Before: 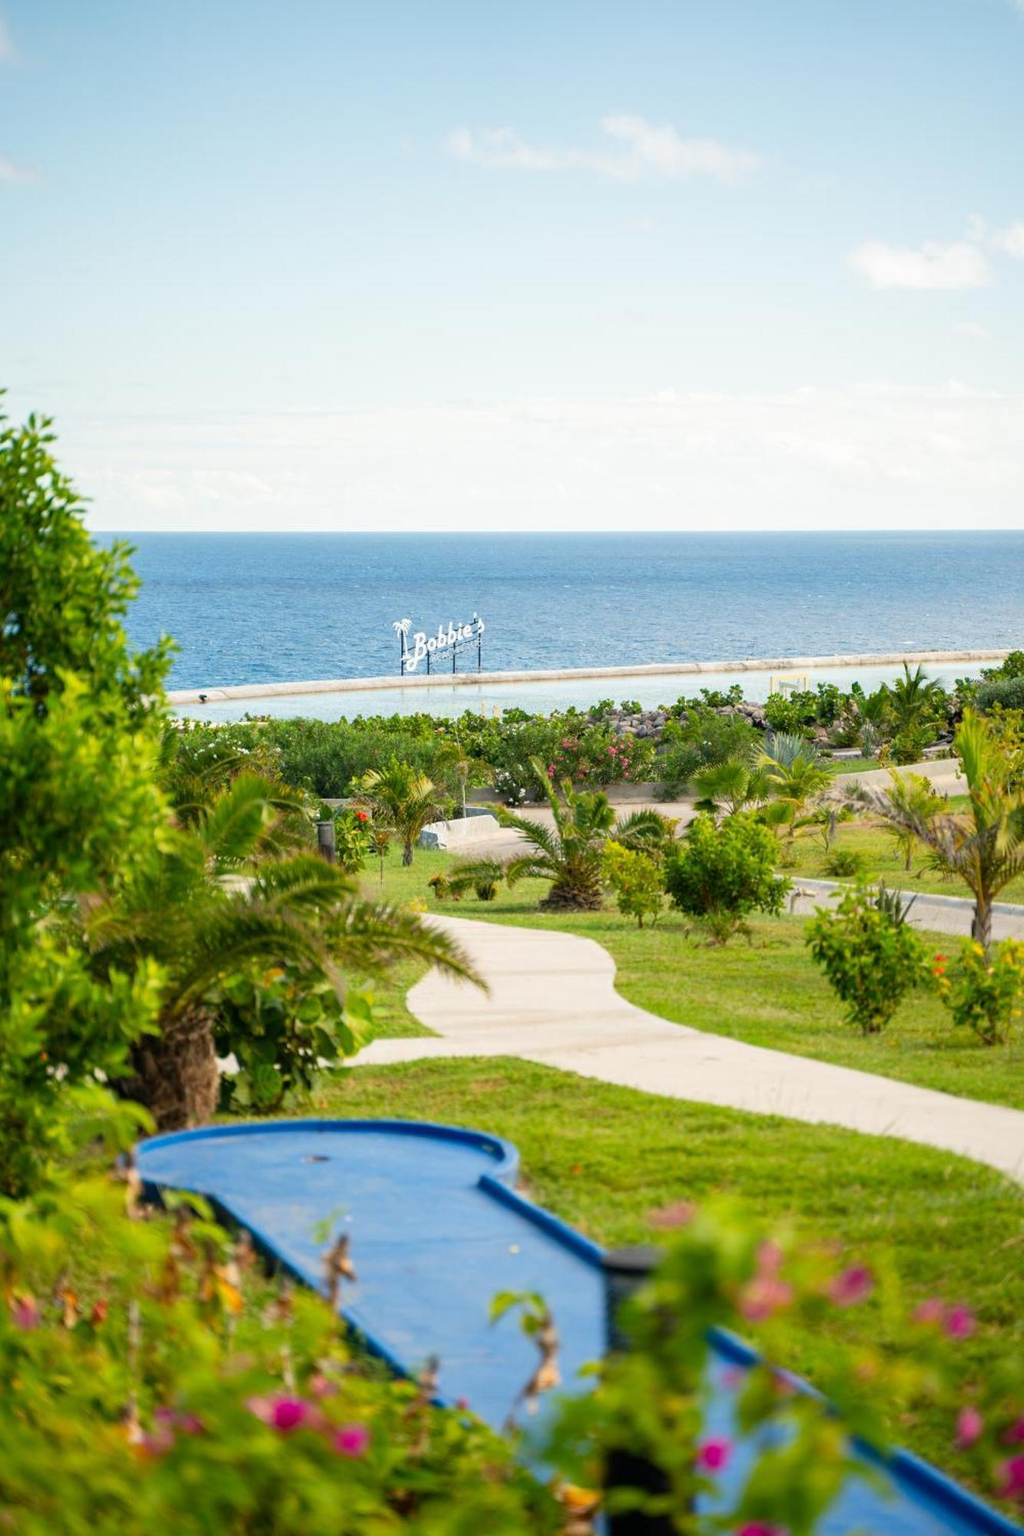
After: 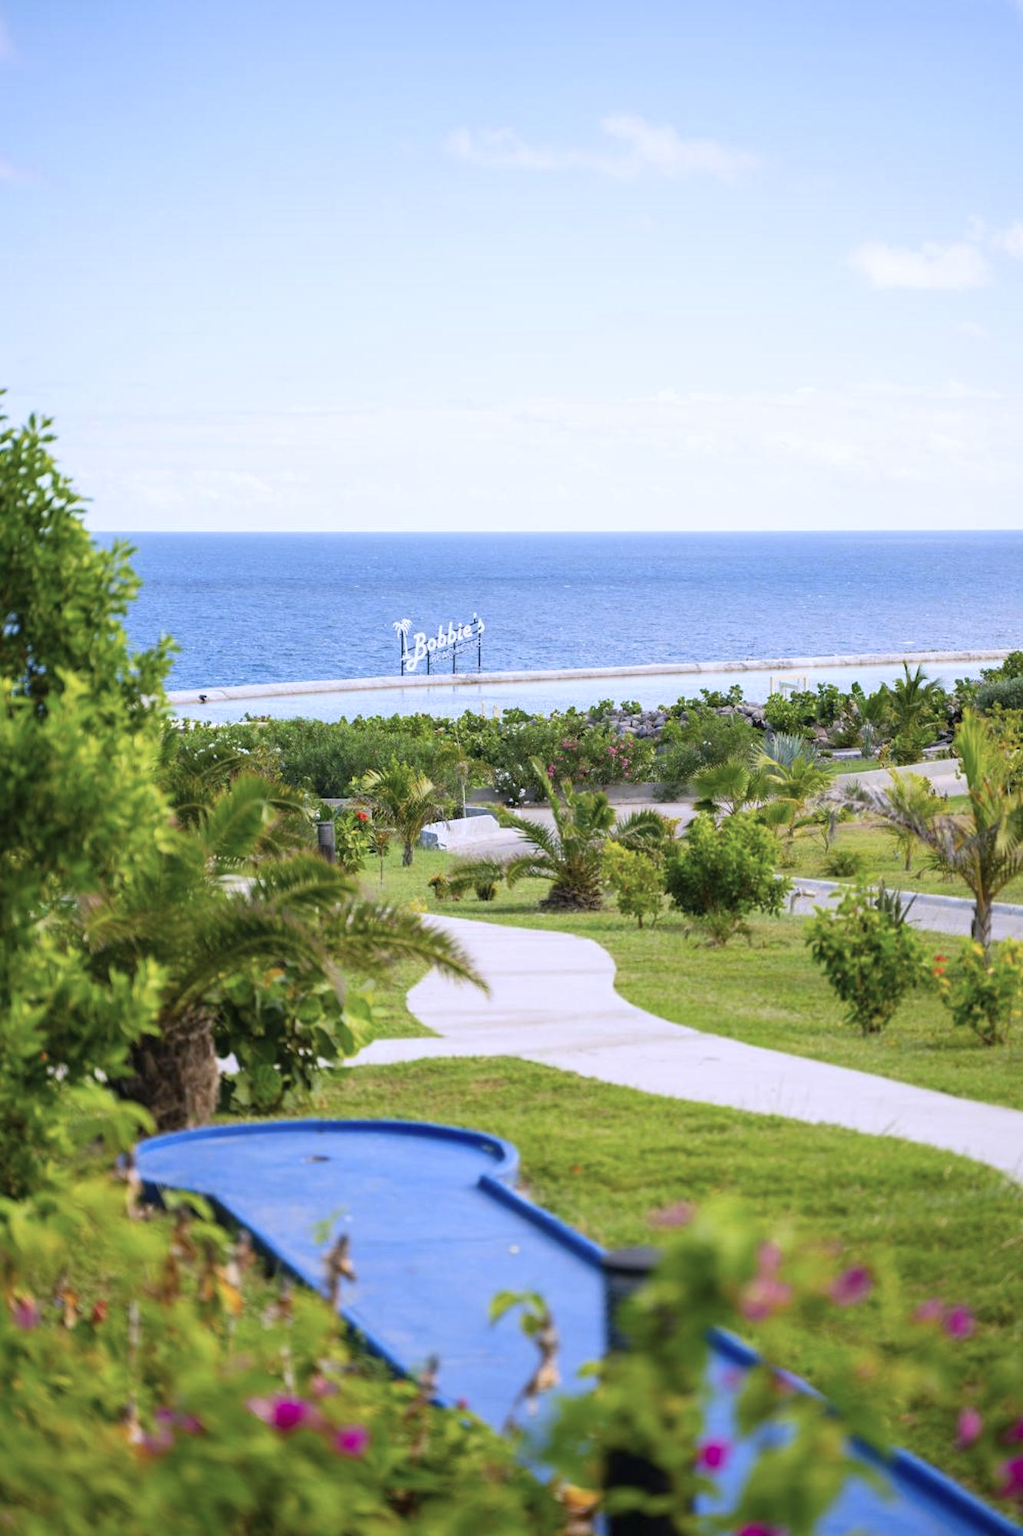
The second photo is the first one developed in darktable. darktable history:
color calibration: illuminant as shot in camera, x 0.374, y 0.393, temperature 4257.72 K
